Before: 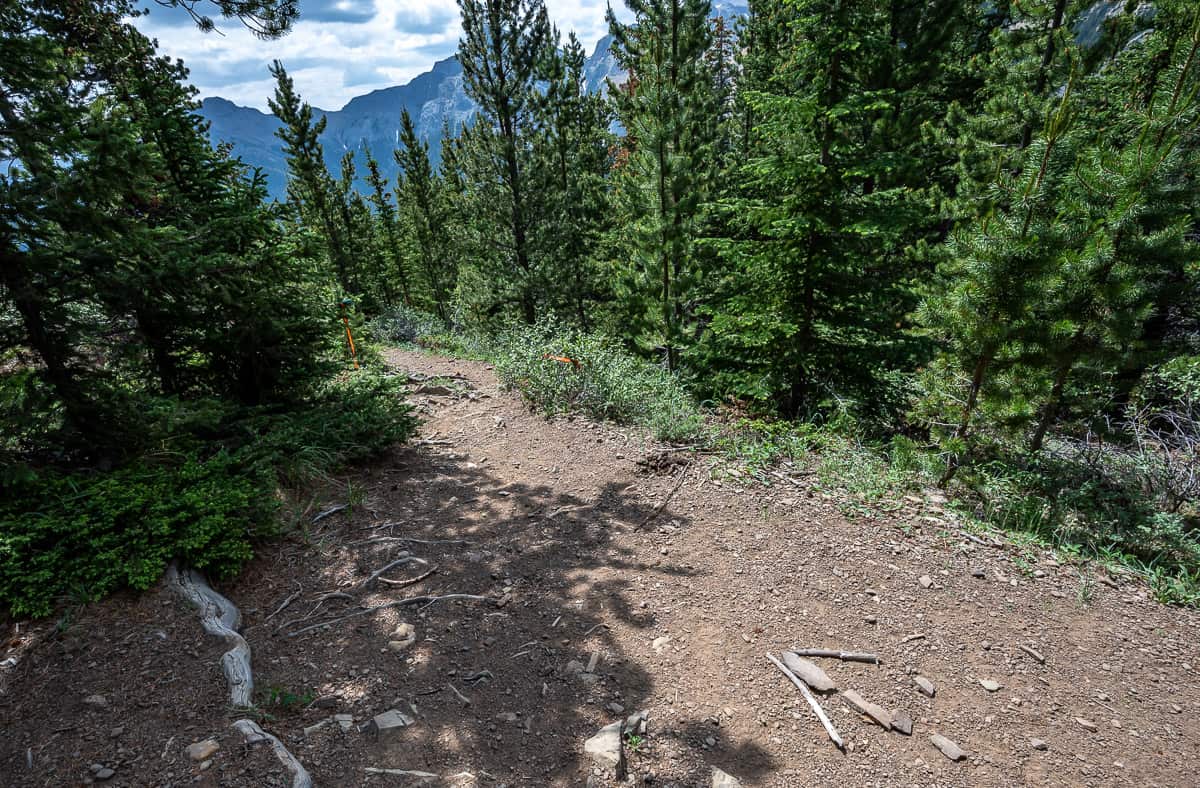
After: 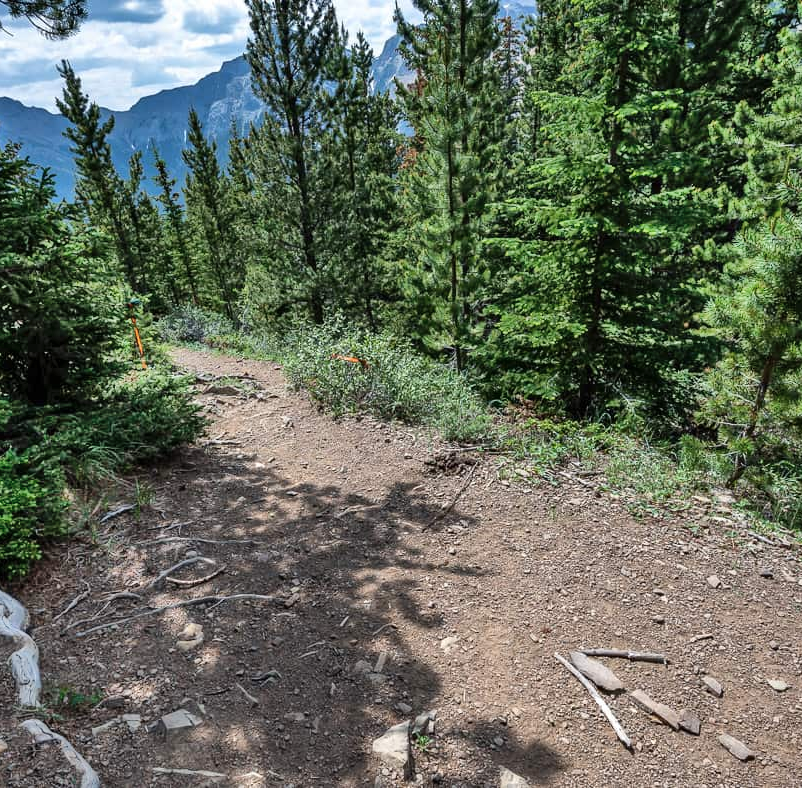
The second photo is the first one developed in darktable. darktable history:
crop and rotate: left 17.732%, right 15.423%
shadows and highlights: shadows 75, highlights -60.85, soften with gaussian
